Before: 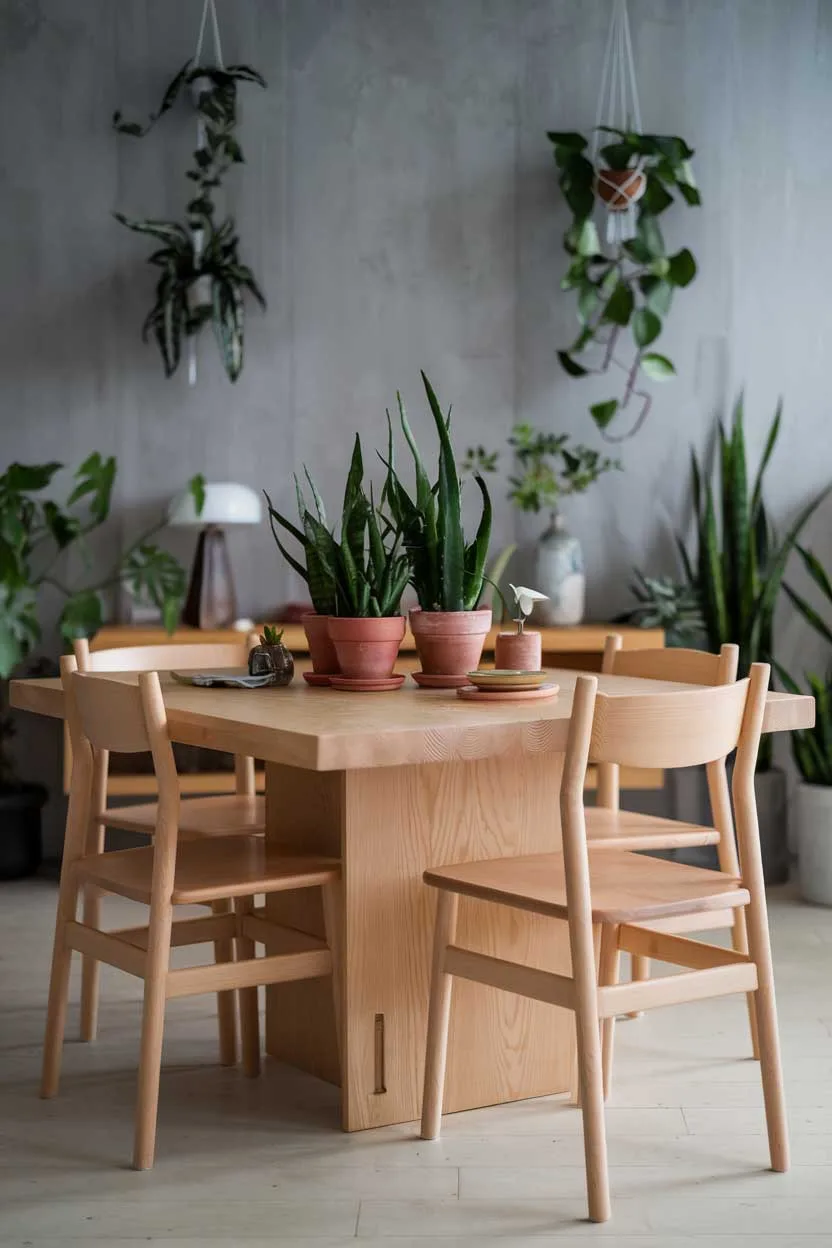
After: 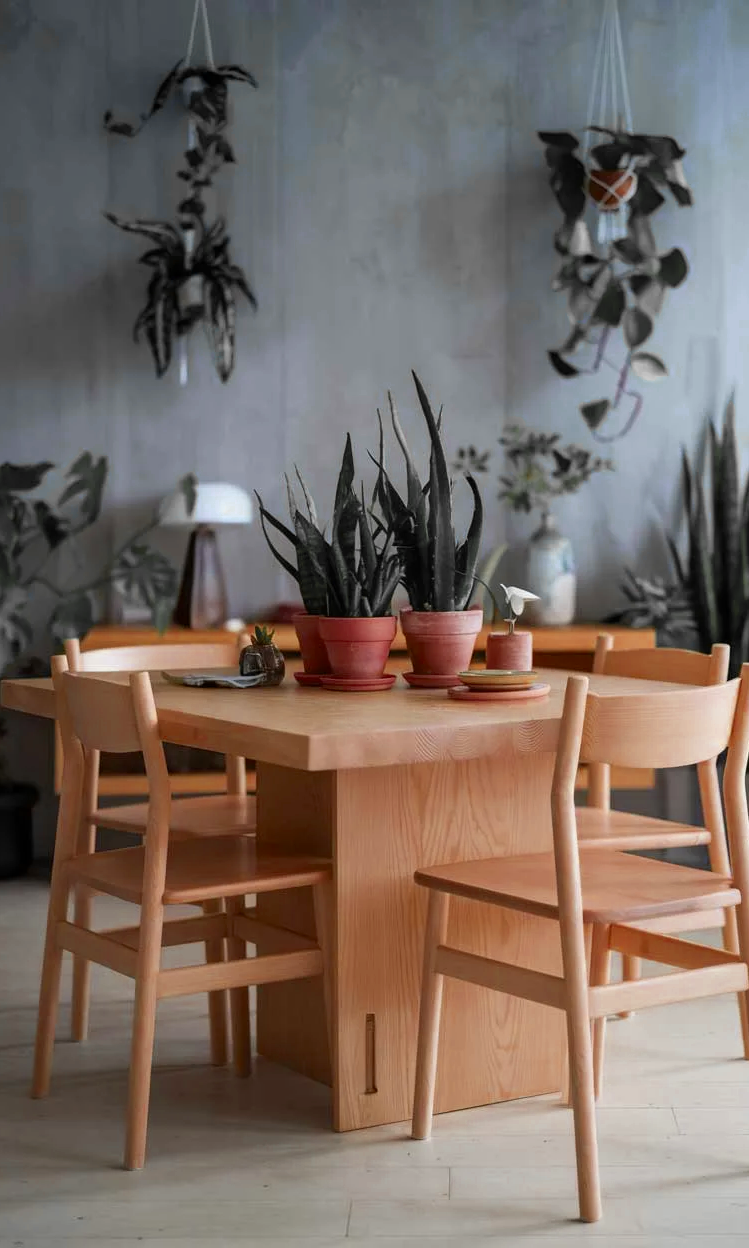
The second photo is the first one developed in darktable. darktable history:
crop and rotate: left 1.088%, right 8.807%
color zones: curves: ch0 [(0, 0.363) (0.128, 0.373) (0.25, 0.5) (0.402, 0.407) (0.521, 0.525) (0.63, 0.559) (0.729, 0.662) (0.867, 0.471)]; ch1 [(0, 0.515) (0.136, 0.618) (0.25, 0.5) (0.378, 0) (0.516, 0) (0.622, 0.593) (0.737, 0.819) (0.87, 0.593)]; ch2 [(0, 0.529) (0.128, 0.471) (0.282, 0.451) (0.386, 0.662) (0.516, 0.525) (0.633, 0.554) (0.75, 0.62) (0.875, 0.441)]
